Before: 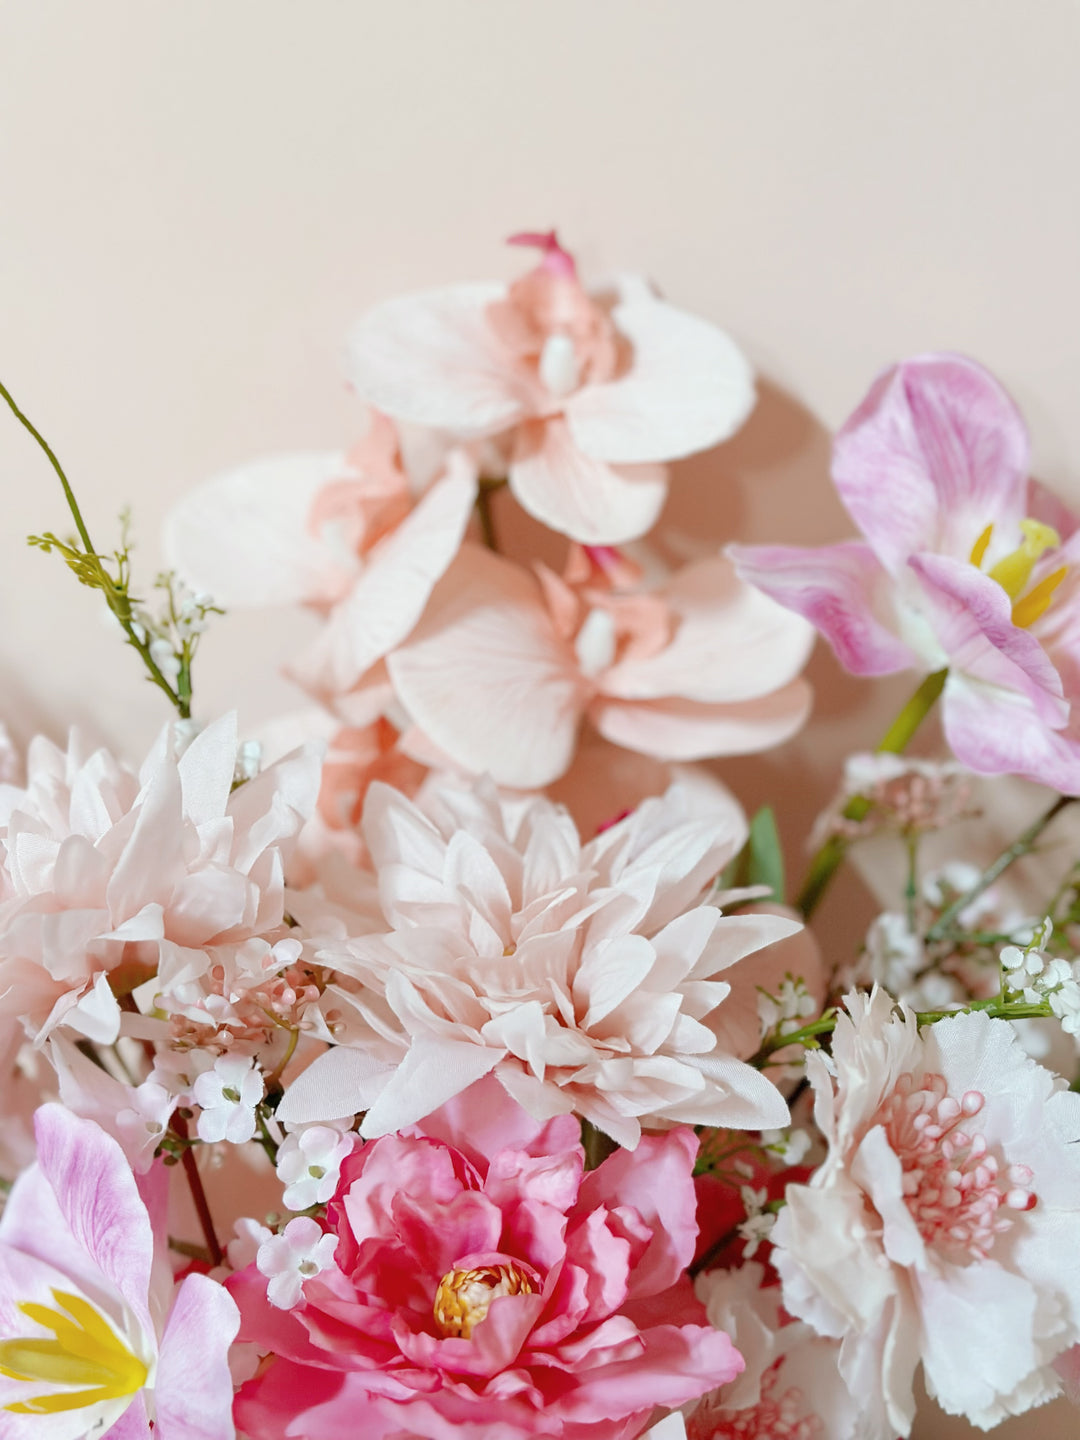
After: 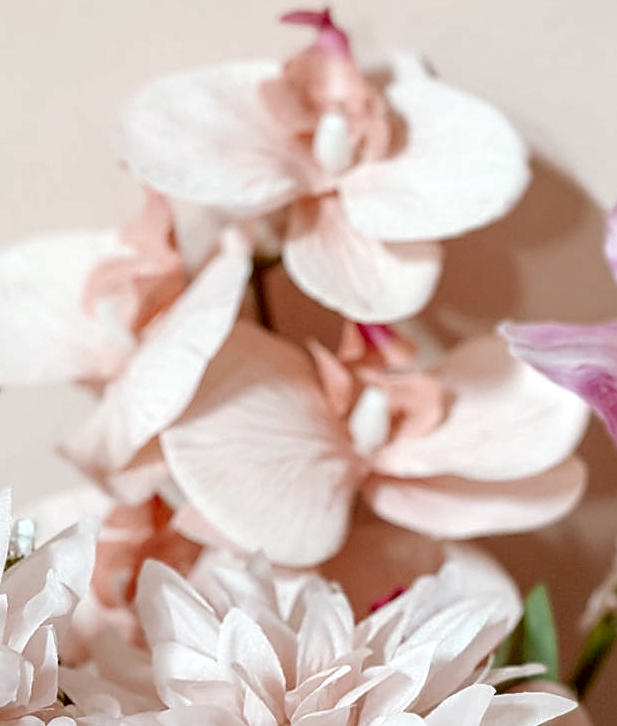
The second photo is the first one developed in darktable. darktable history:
crop: left 20.932%, top 15.471%, right 21.848%, bottom 34.081%
sharpen: on, module defaults
local contrast: highlights 60%, shadows 60%, detail 160%
